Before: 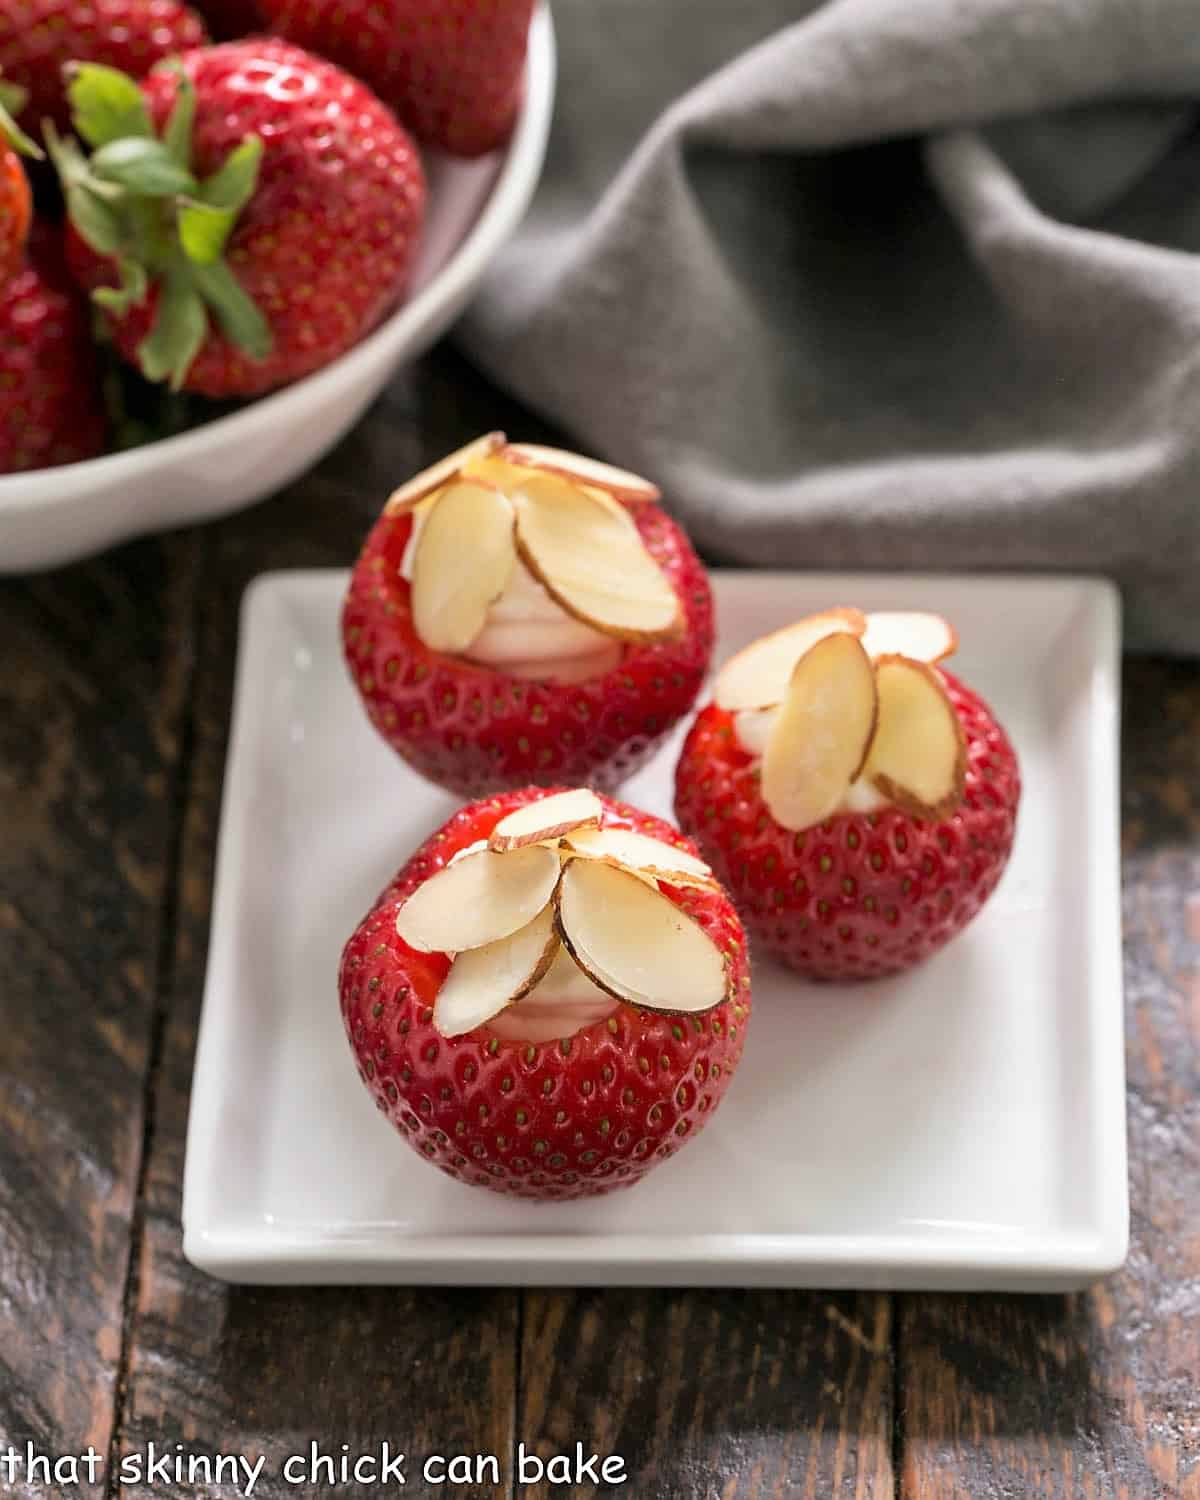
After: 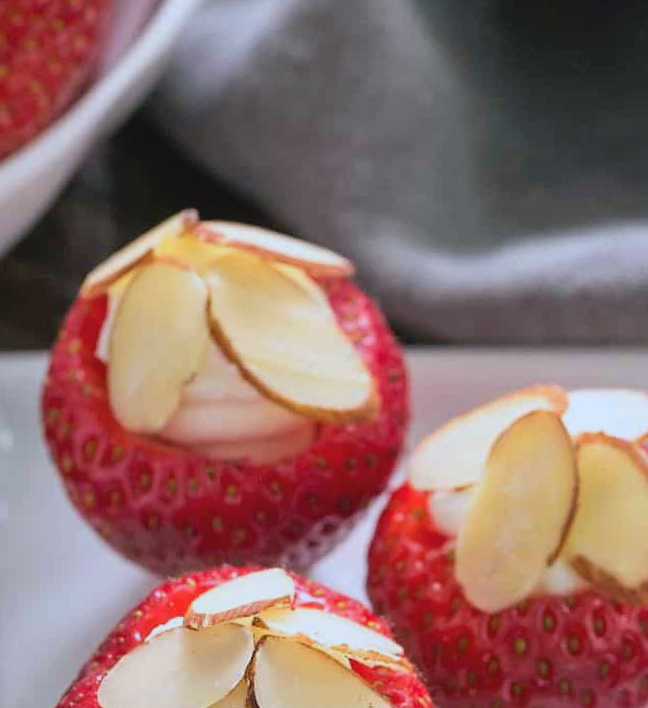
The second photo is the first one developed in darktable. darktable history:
contrast brightness saturation: contrast -0.11
crop: left 20.932%, top 15.471%, right 21.848%, bottom 34.081%
rotate and perspective: rotation 0.062°, lens shift (vertical) 0.115, lens shift (horizontal) -0.133, crop left 0.047, crop right 0.94, crop top 0.061, crop bottom 0.94
color calibration: output R [0.994, 0.059, -0.119, 0], output G [-0.036, 1.09, -0.119, 0], output B [0.078, -0.108, 0.961, 0], illuminant custom, x 0.371, y 0.382, temperature 4281.14 K
